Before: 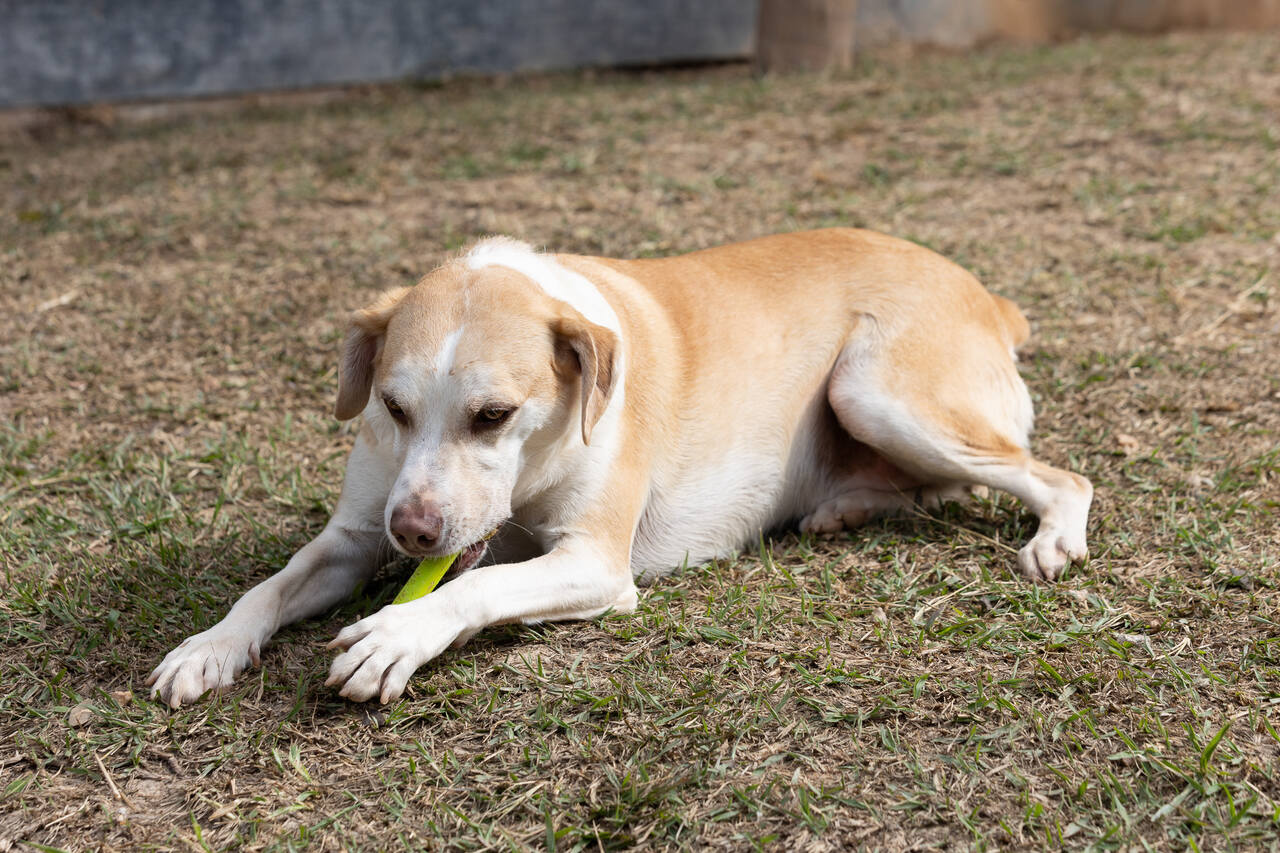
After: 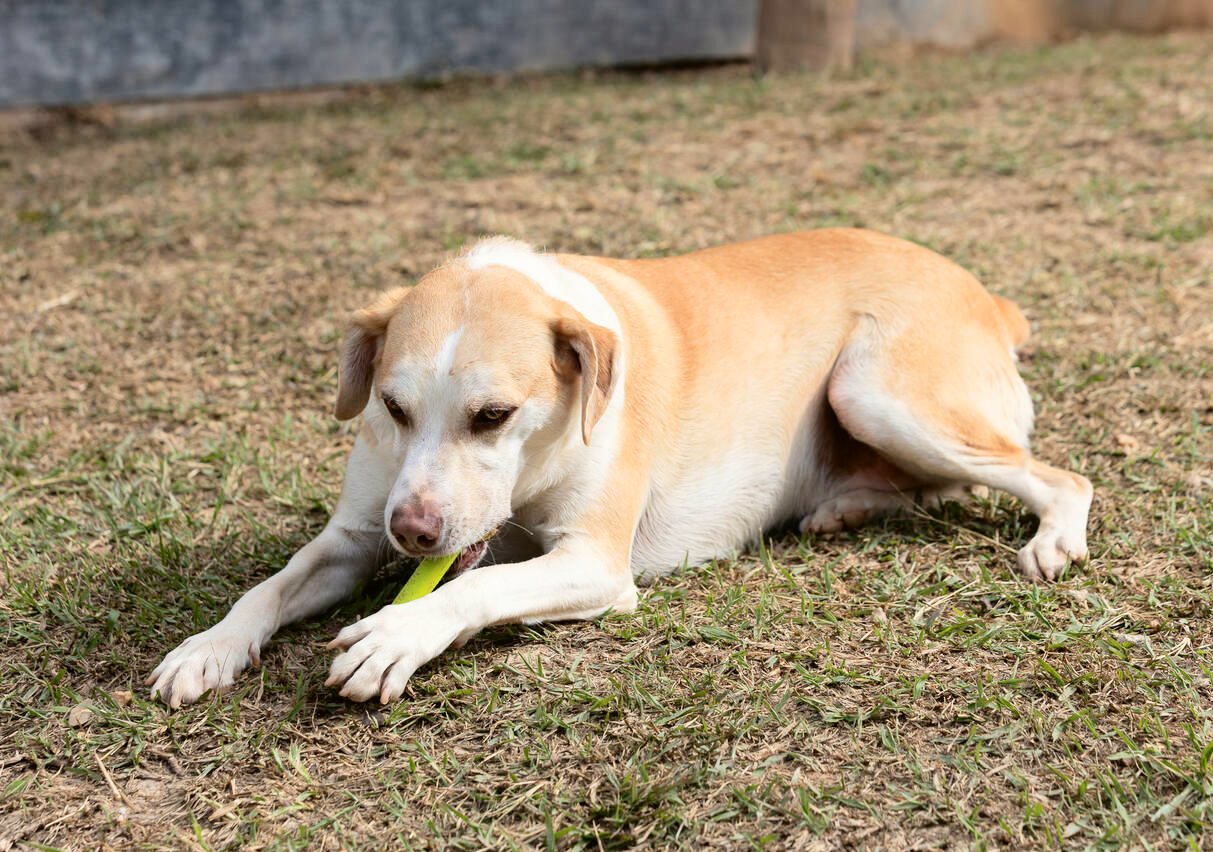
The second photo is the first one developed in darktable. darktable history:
crop and rotate: right 5.167%
tone curve: curves: ch0 [(0, 0.01) (0.052, 0.045) (0.136, 0.133) (0.29, 0.332) (0.453, 0.531) (0.676, 0.751) (0.89, 0.919) (1, 1)]; ch1 [(0, 0) (0.094, 0.081) (0.285, 0.299) (0.385, 0.403) (0.446, 0.443) (0.502, 0.5) (0.544, 0.552) (0.589, 0.612) (0.722, 0.728) (1, 1)]; ch2 [(0, 0) (0.257, 0.217) (0.43, 0.421) (0.498, 0.507) (0.531, 0.544) (0.56, 0.579) (0.625, 0.642) (1, 1)], color space Lab, independent channels, preserve colors none
